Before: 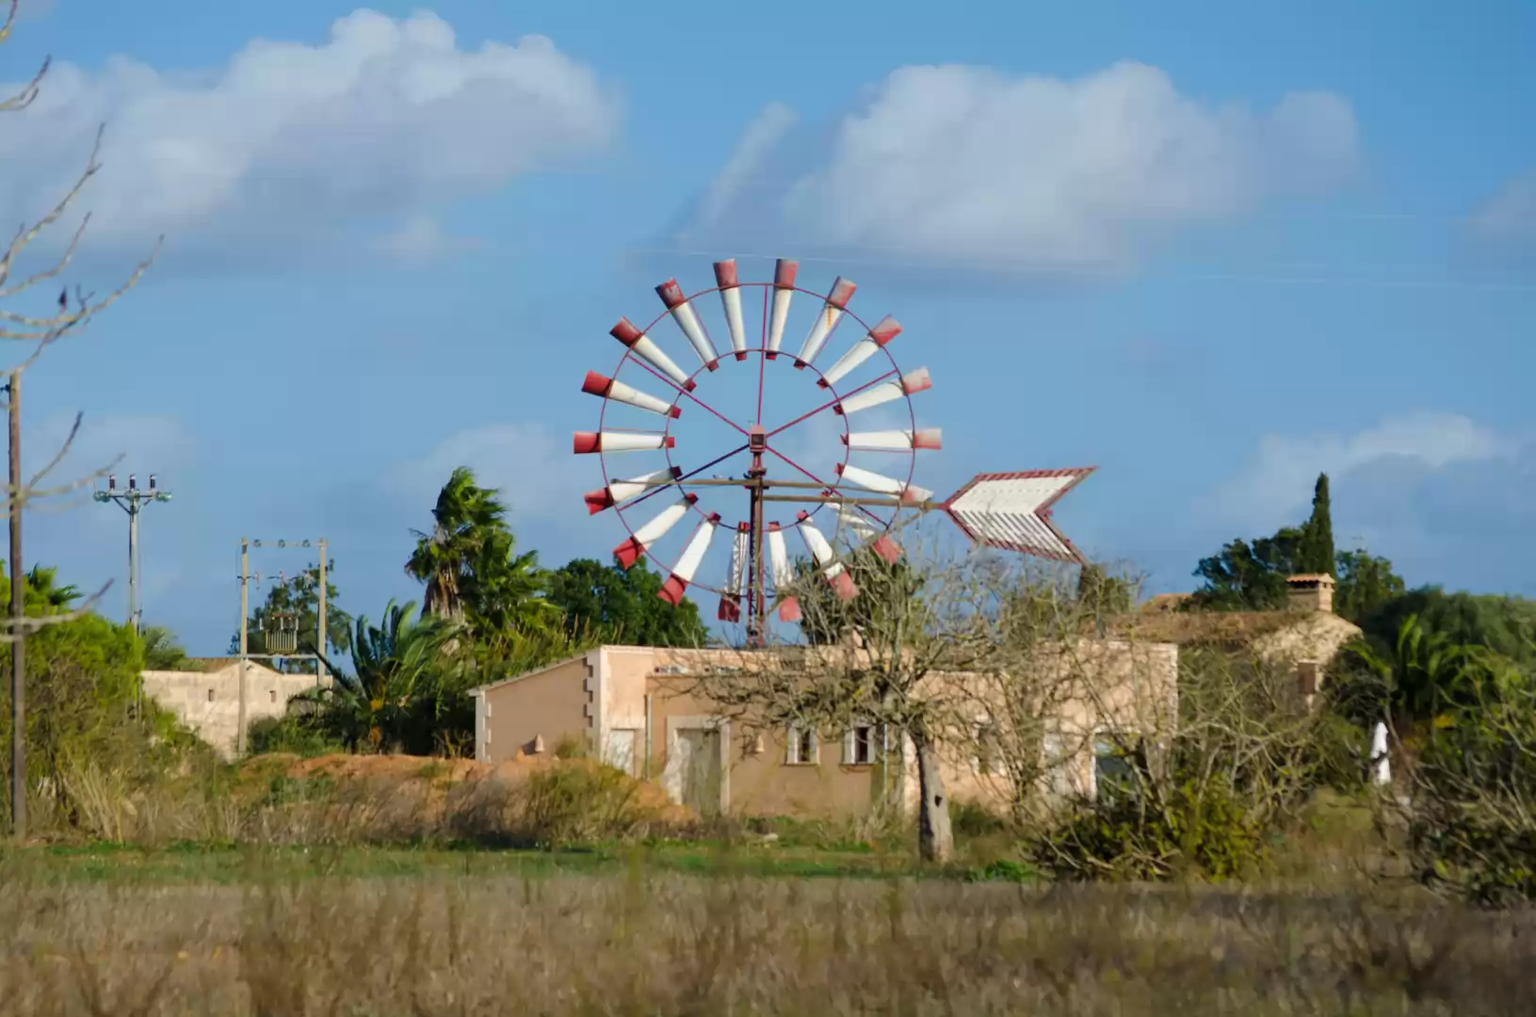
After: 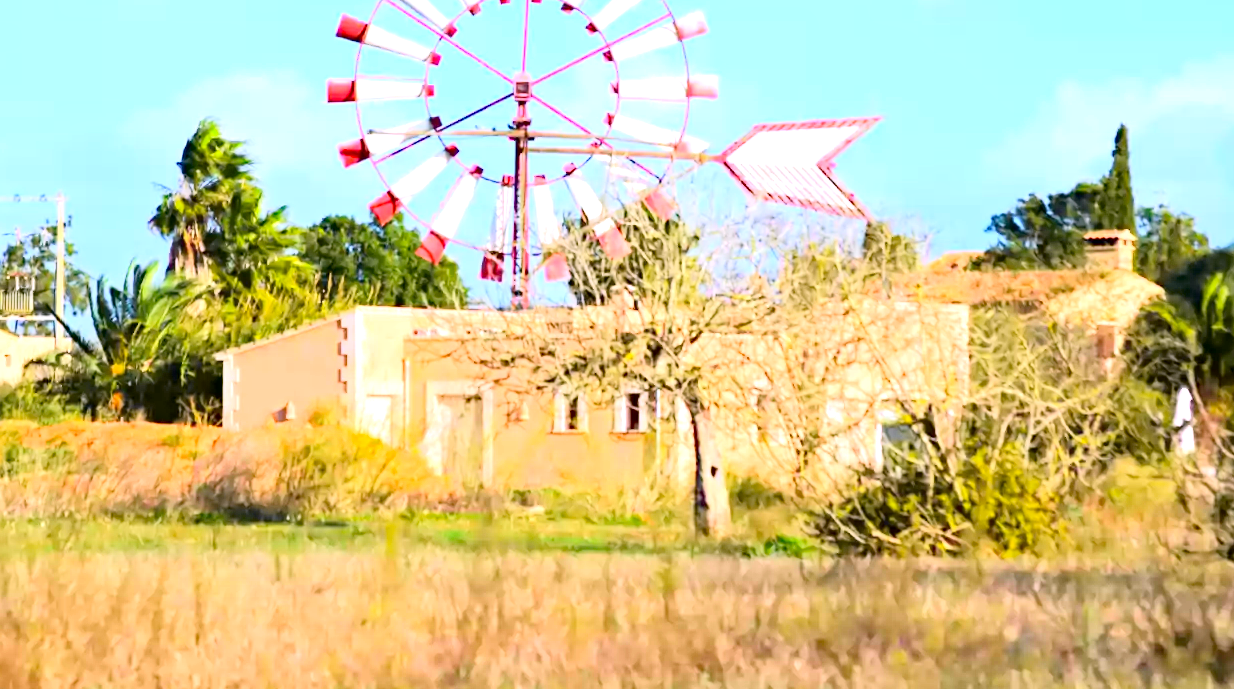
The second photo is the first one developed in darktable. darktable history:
exposure: black level correction 0.001, exposure 1.822 EV, compensate exposure bias true, compensate highlight preservation false
crop and rotate: left 17.299%, top 35.115%, right 7.015%, bottom 1.024%
haze removal: compatibility mode true, adaptive false
white balance: red 1.066, blue 1.119
tone curve: curves: ch0 [(0, 0.005) (0.103, 0.081) (0.196, 0.197) (0.391, 0.469) (0.491, 0.585) (0.638, 0.751) (0.822, 0.886) (0.997, 0.959)]; ch1 [(0, 0) (0.172, 0.123) (0.324, 0.253) (0.396, 0.388) (0.474, 0.479) (0.499, 0.498) (0.529, 0.528) (0.579, 0.614) (0.633, 0.677) (0.812, 0.856) (1, 1)]; ch2 [(0, 0) (0.411, 0.424) (0.459, 0.478) (0.5, 0.501) (0.517, 0.526) (0.553, 0.583) (0.609, 0.646) (0.708, 0.768) (0.839, 0.916) (1, 1)], color space Lab, independent channels, preserve colors none
